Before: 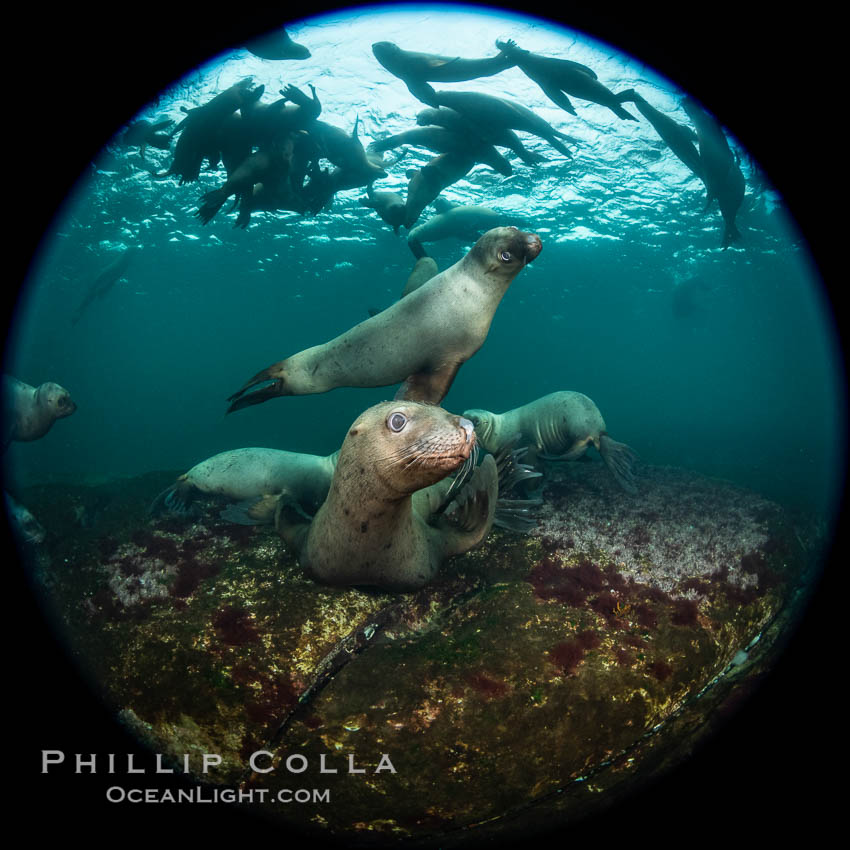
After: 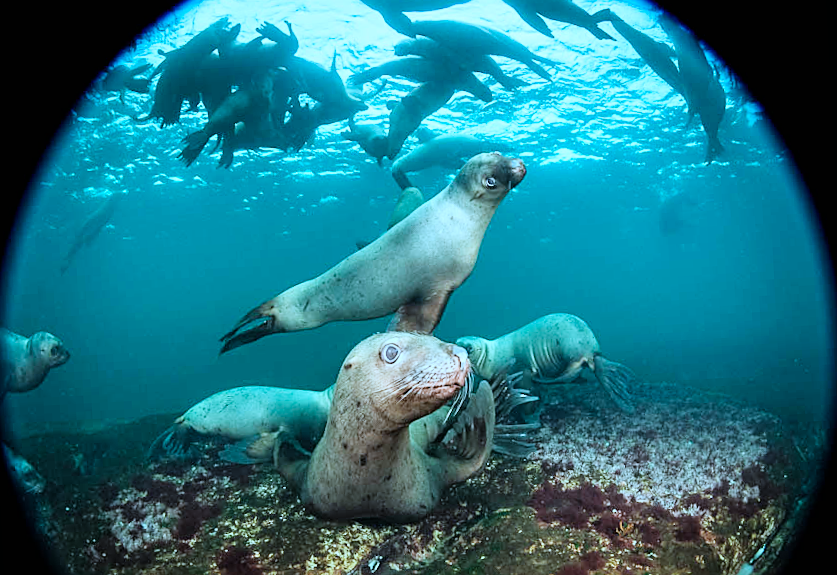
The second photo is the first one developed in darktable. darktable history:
crop: top 3.857%, bottom 21.132%
color correction: highlights a* -9.35, highlights b* -23.15
filmic rgb: black relative exposure -7.65 EV, white relative exposure 4.56 EV, hardness 3.61
exposure: black level correction 0, exposure 1.379 EV, compensate exposure bias true, compensate highlight preservation false
rotate and perspective: rotation -3°, crop left 0.031, crop right 0.968, crop top 0.07, crop bottom 0.93
sharpen: on, module defaults
